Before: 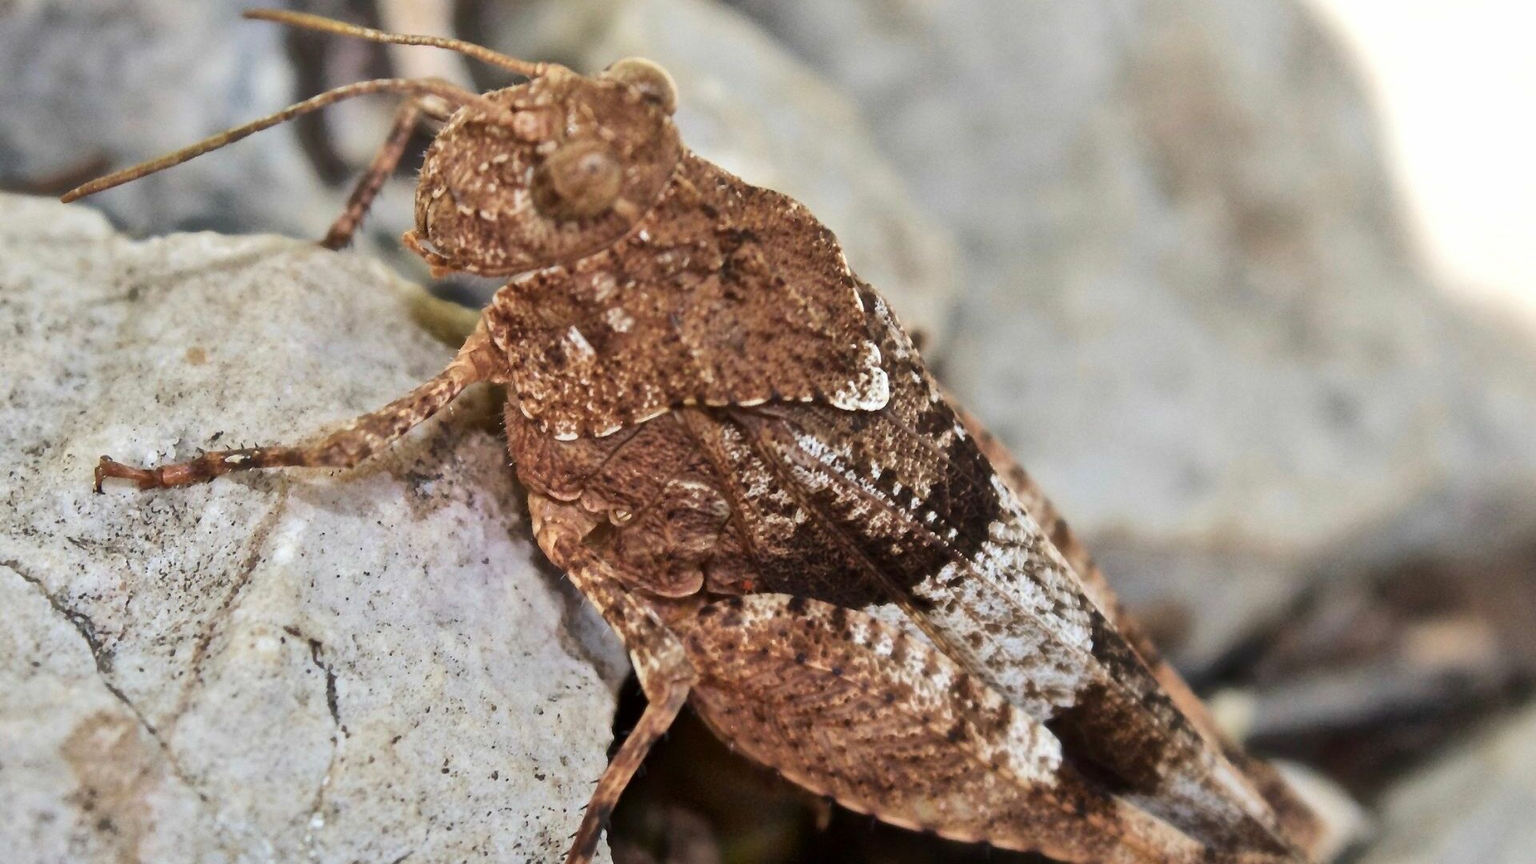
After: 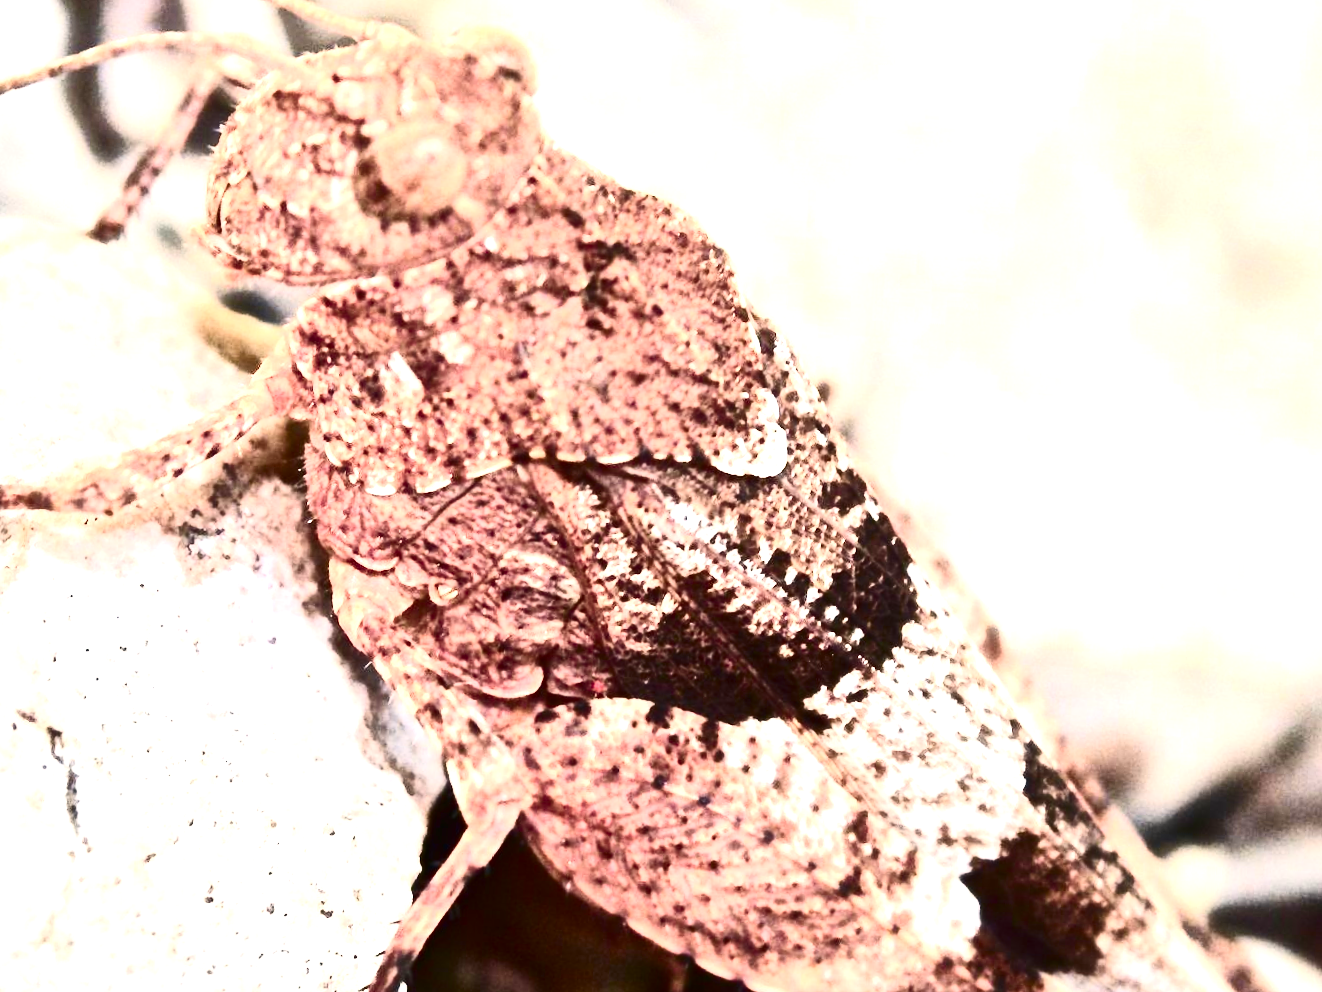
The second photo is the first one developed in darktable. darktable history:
color balance rgb: highlights gain › chroma 1.744%, highlights gain › hue 56.38°, global offset › luminance 0.493%, linear chroma grading › shadows -1.515%, linear chroma grading › highlights -14.086%, linear chroma grading › global chroma -9.591%, linear chroma grading › mid-tones -9.552%, perceptual saturation grading › global saturation 20%, perceptual saturation grading › highlights -50.21%, perceptual saturation grading › shadows 30.684%, hue shift -12.51°, perceptual brilliance grading › global brilliance -5.21%, perceptual brilliance grading › highlights 24.441%, perceptual brilliance grading › mid-tones 7.228%, perceptual brilliance grading › shadows -4.766%
crop and rotate: angle -2.87°, left 14.178%, top 0.018%, right 10.903%, bottom 0.025%
exposure: black level correction 0, exposure 1.199 EV, compensate highlight preservation false
contrast brightness saturation: contrast 0.406, brightness 0.043, saturation 0.259
